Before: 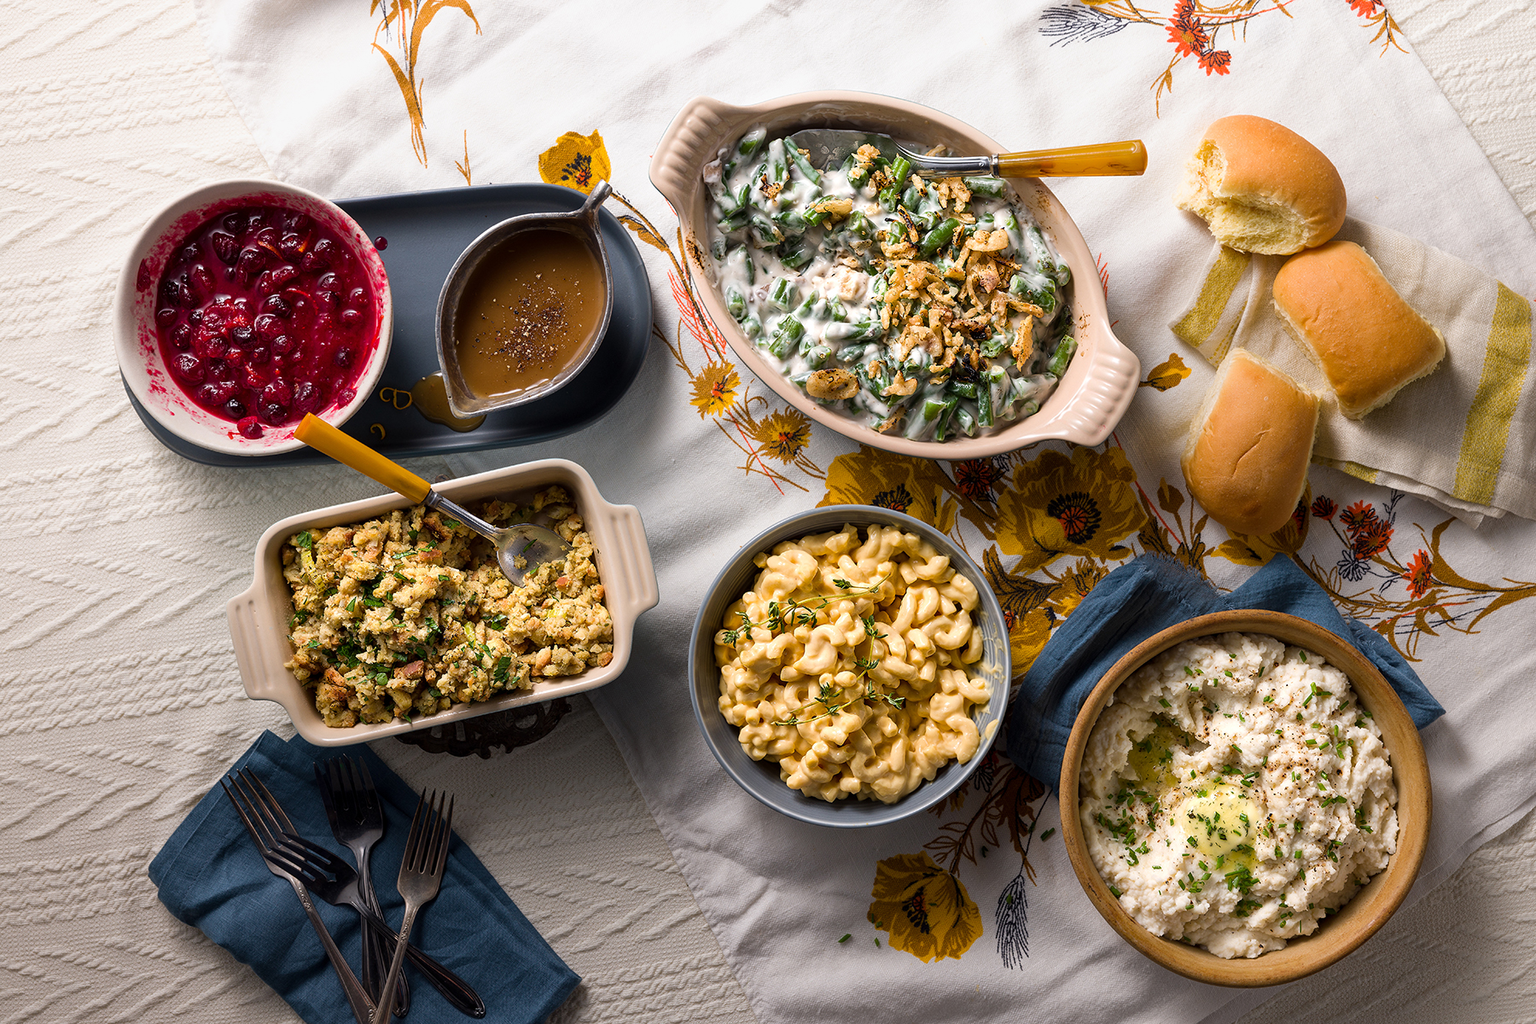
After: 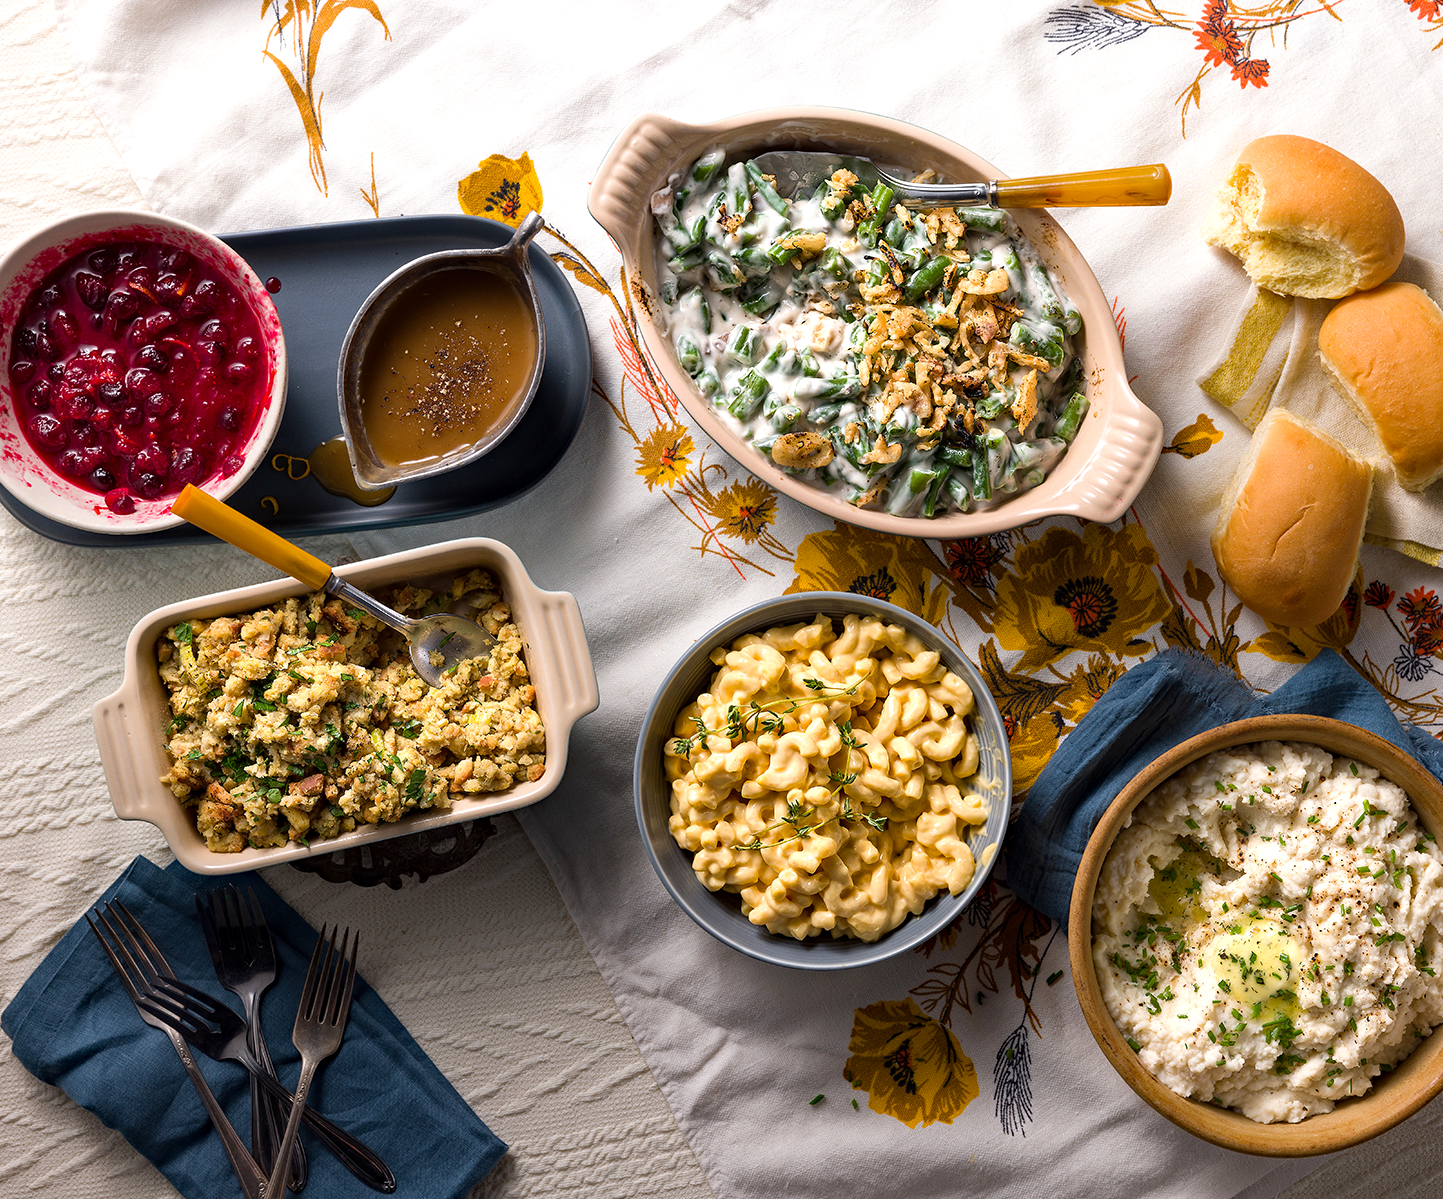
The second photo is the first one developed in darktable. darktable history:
crop and rotate: left 9.62%, right 10.163%
exposure: exposure 0.19 EV, compensate exposure bias true, compensate highlight preservation false
haze removal: compatibility mode true, adaptive false
